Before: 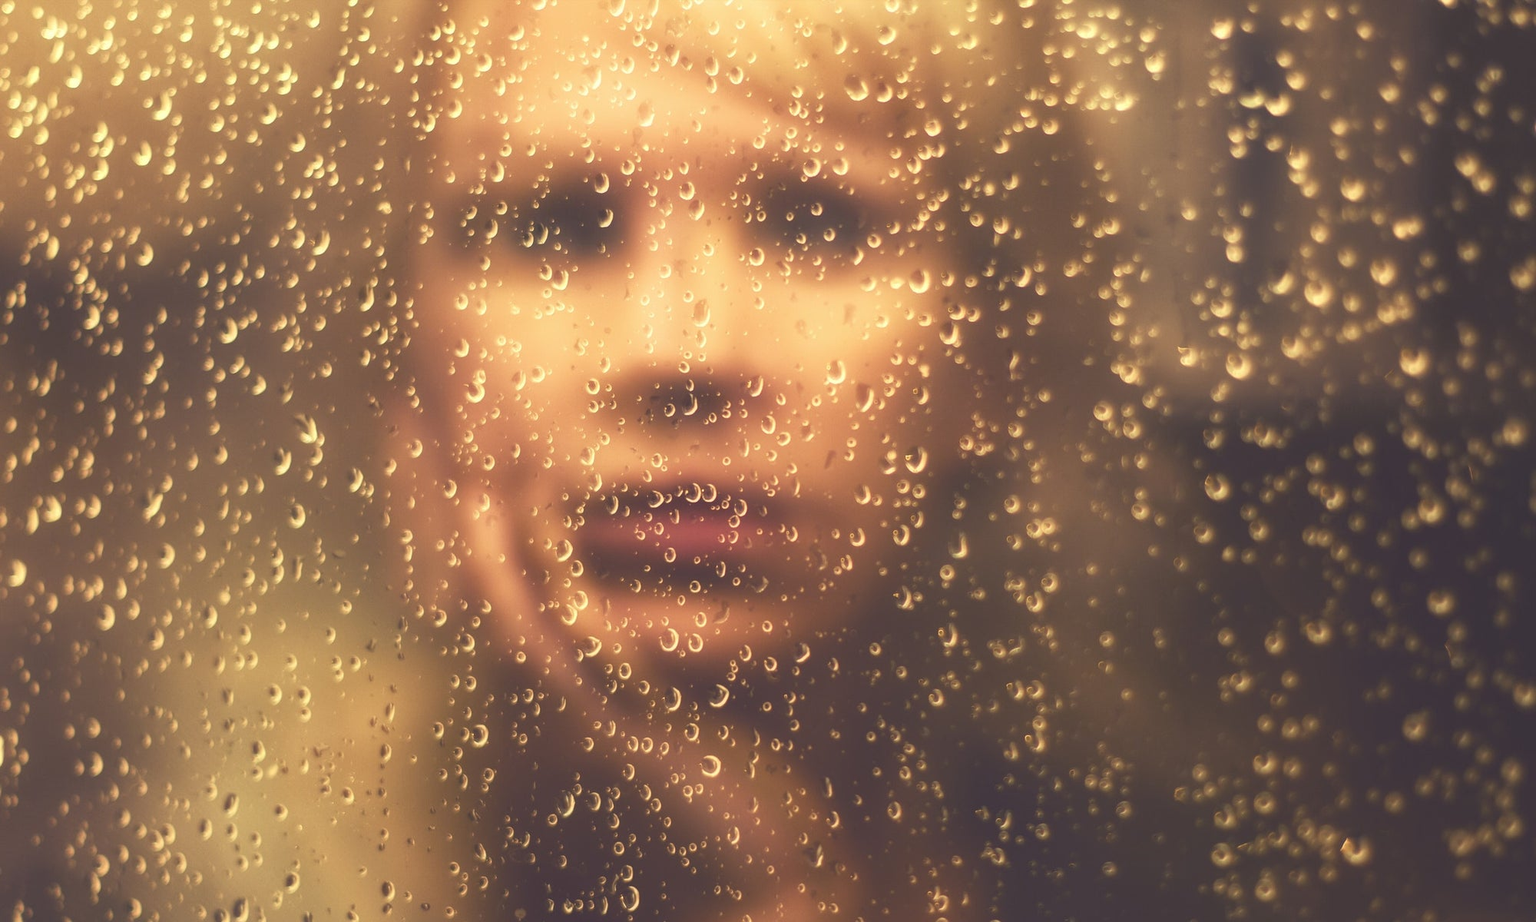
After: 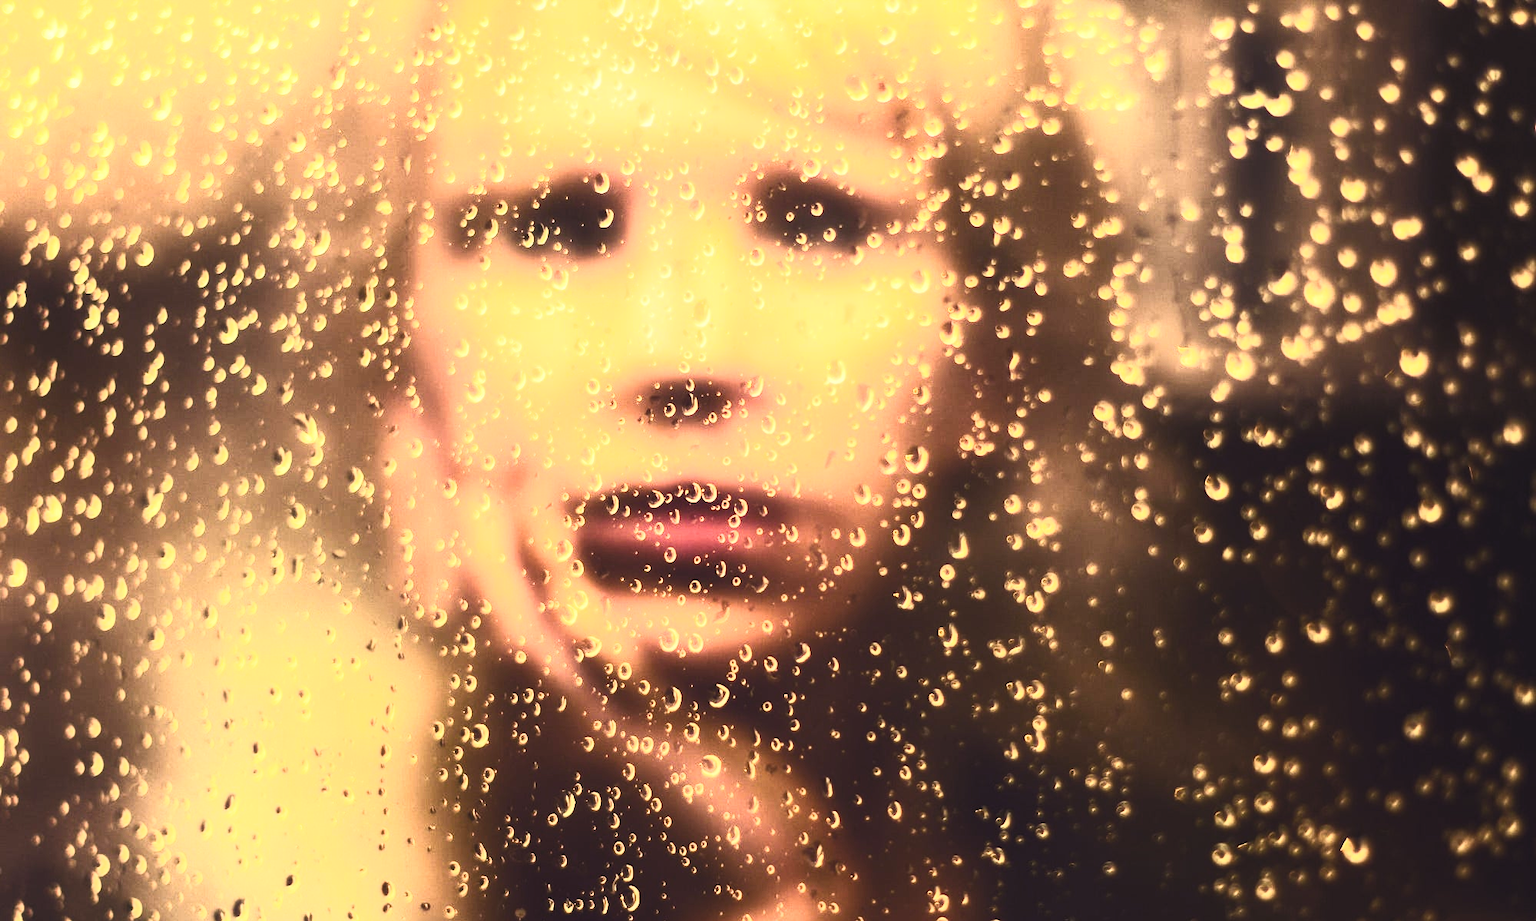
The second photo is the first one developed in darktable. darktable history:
filmic rgb: black relative exposure -5 EV, hardness 2.88, contrast 1.5
contrast brightness saturation: contrast 0.83, brightness 0.59, saturation 0.59
